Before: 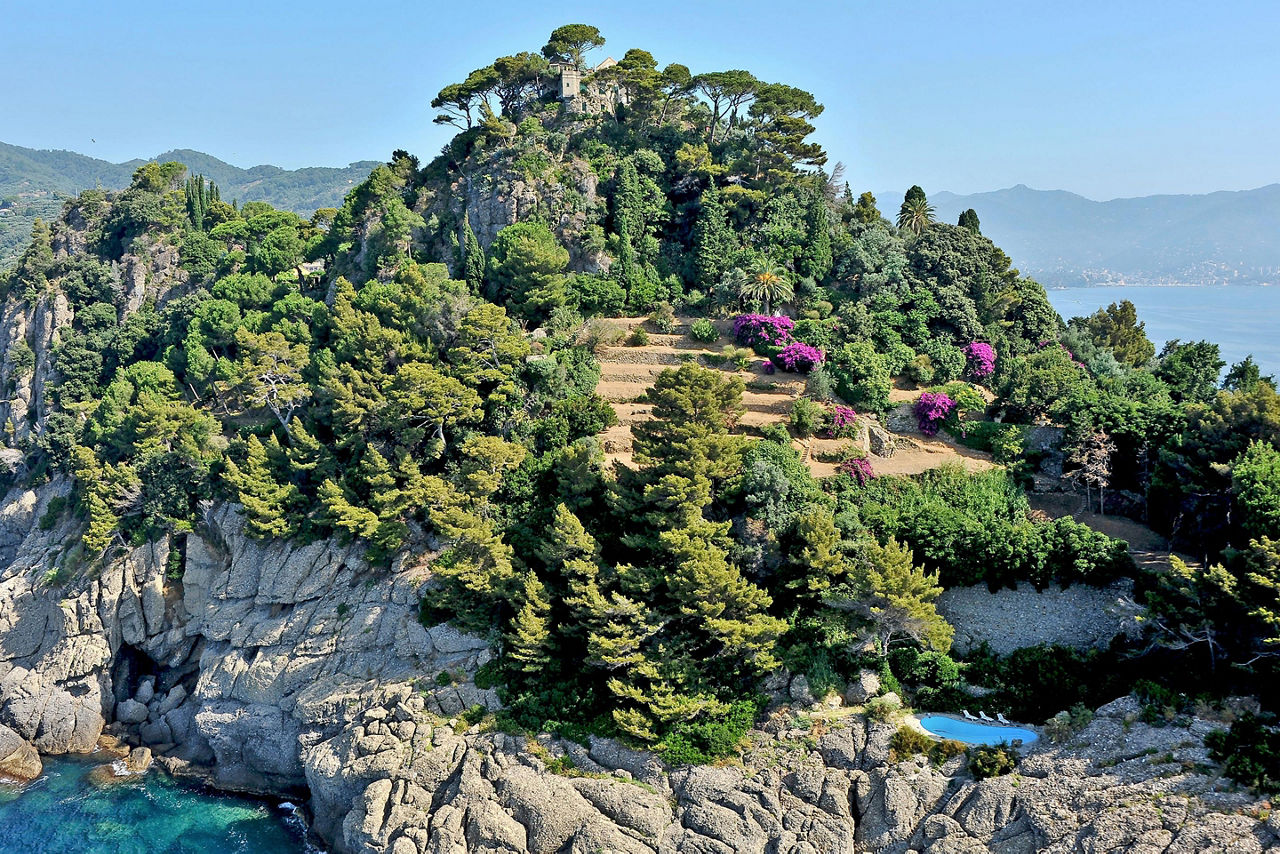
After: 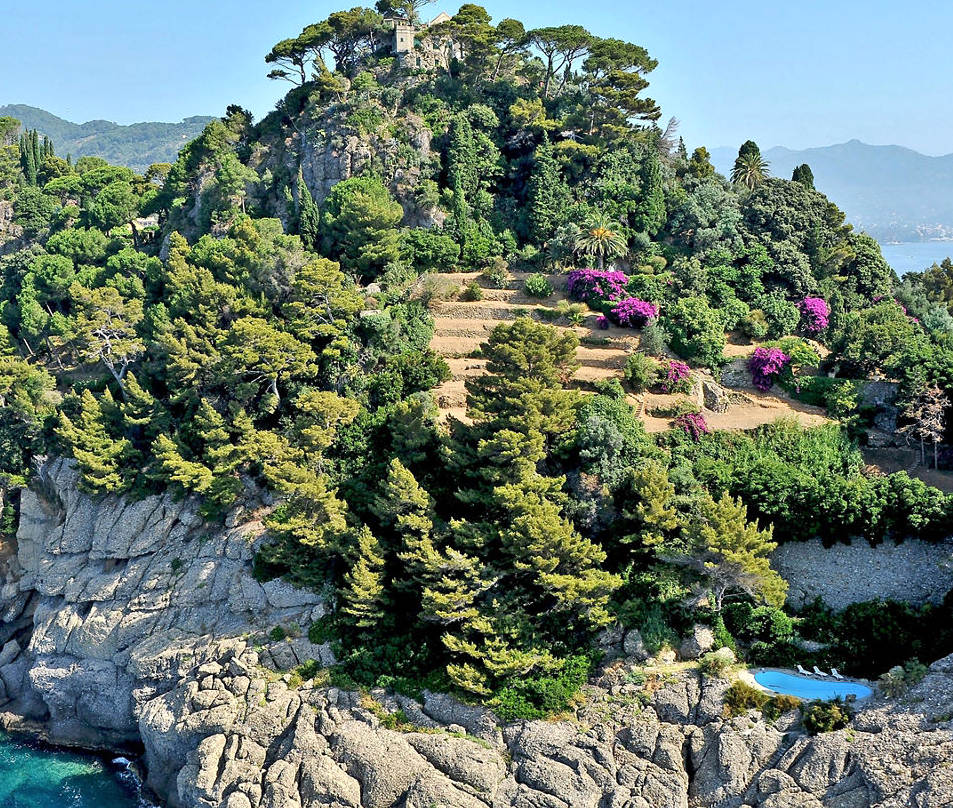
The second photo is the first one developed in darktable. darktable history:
crop and rotate: left 13.007%, top 5.323%, right 12.527%
exposure: exposure 0.15 EV, compensate highlight preservation false
